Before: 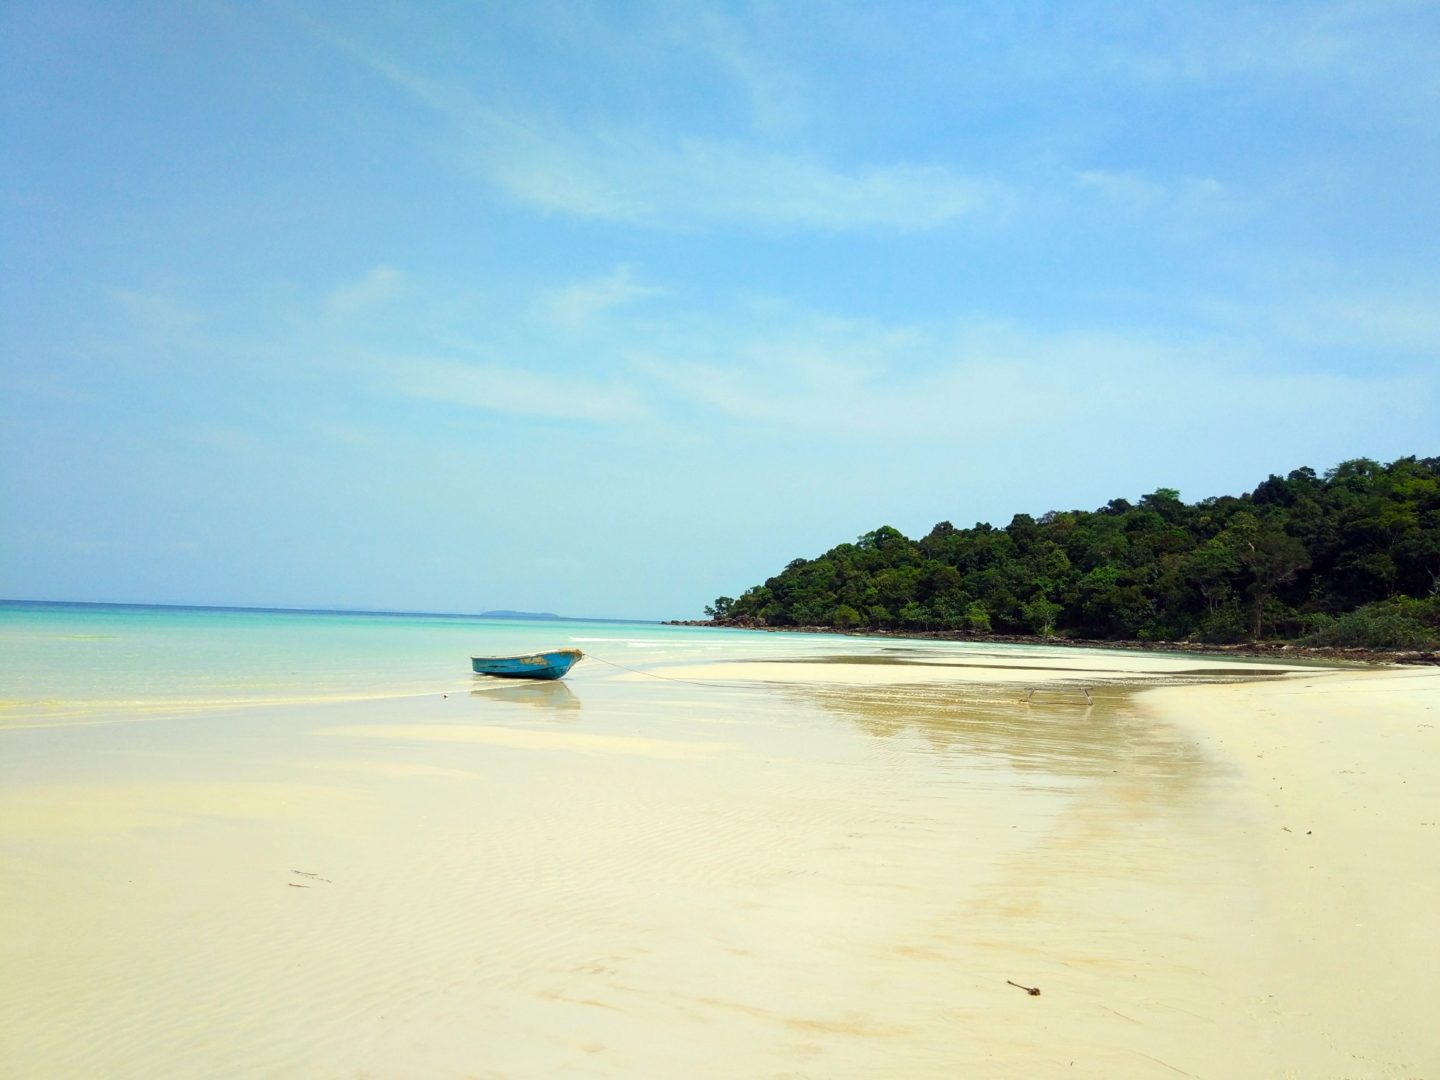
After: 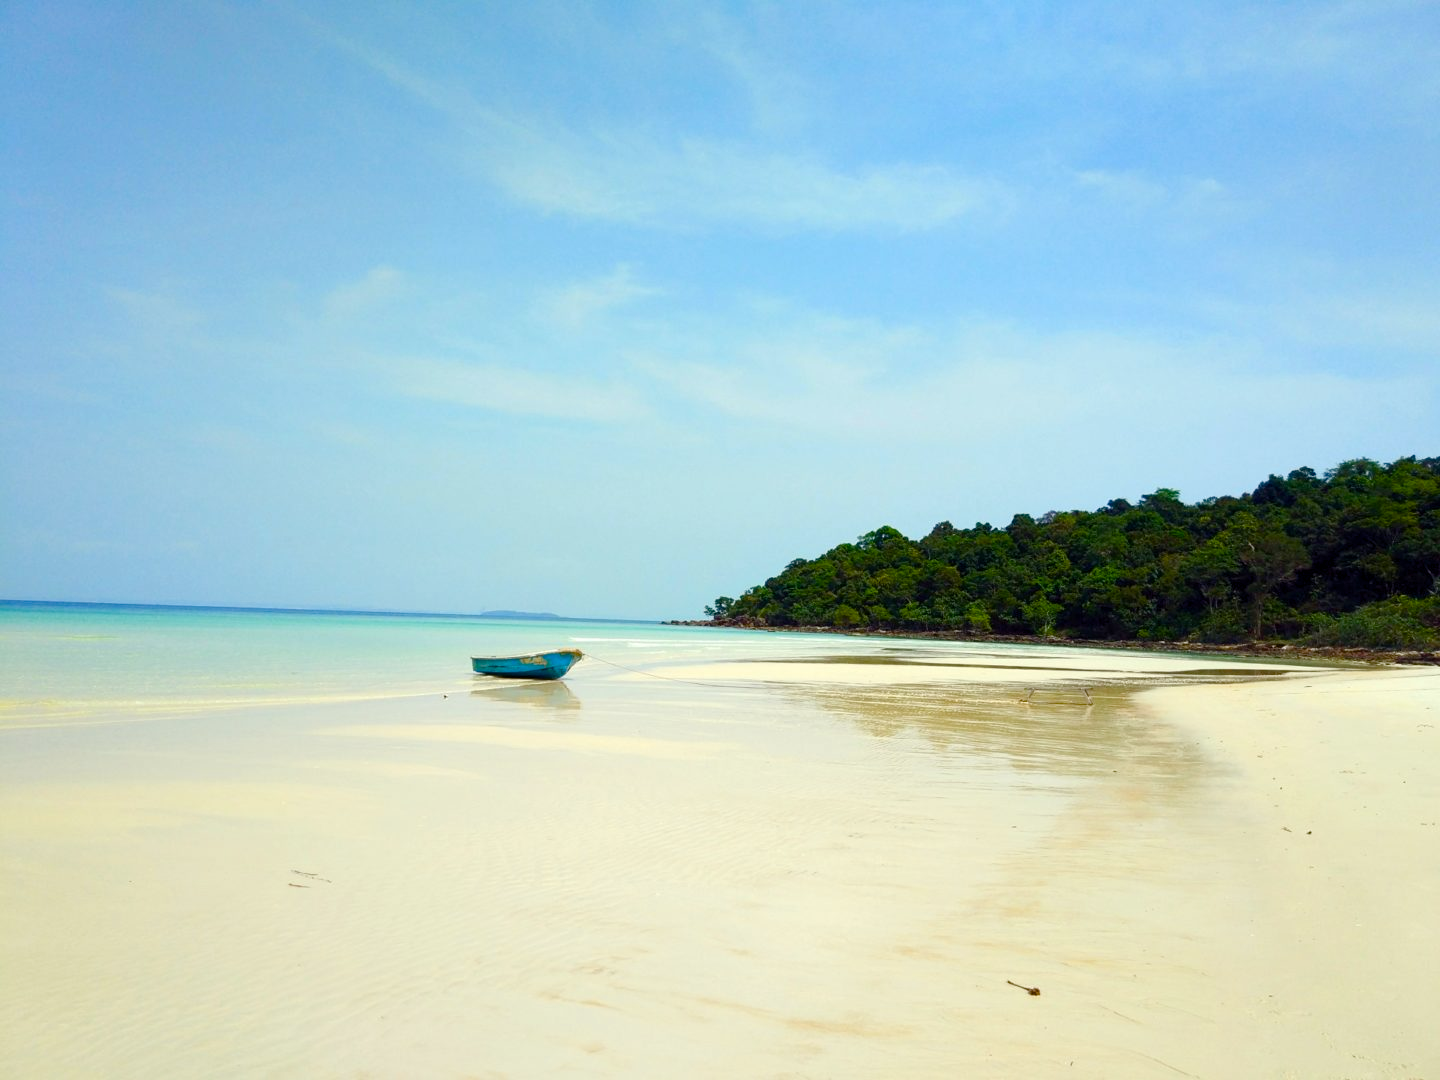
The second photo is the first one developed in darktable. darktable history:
color balance rgb: linear chroma grading › global chroma 15.055%, perceptual saturation grading › global saturation 20%, perceptual saturation grading › highlights -49.442%, perceptual saturation grading › shadows 24.662%, global vibrance 14.23%
